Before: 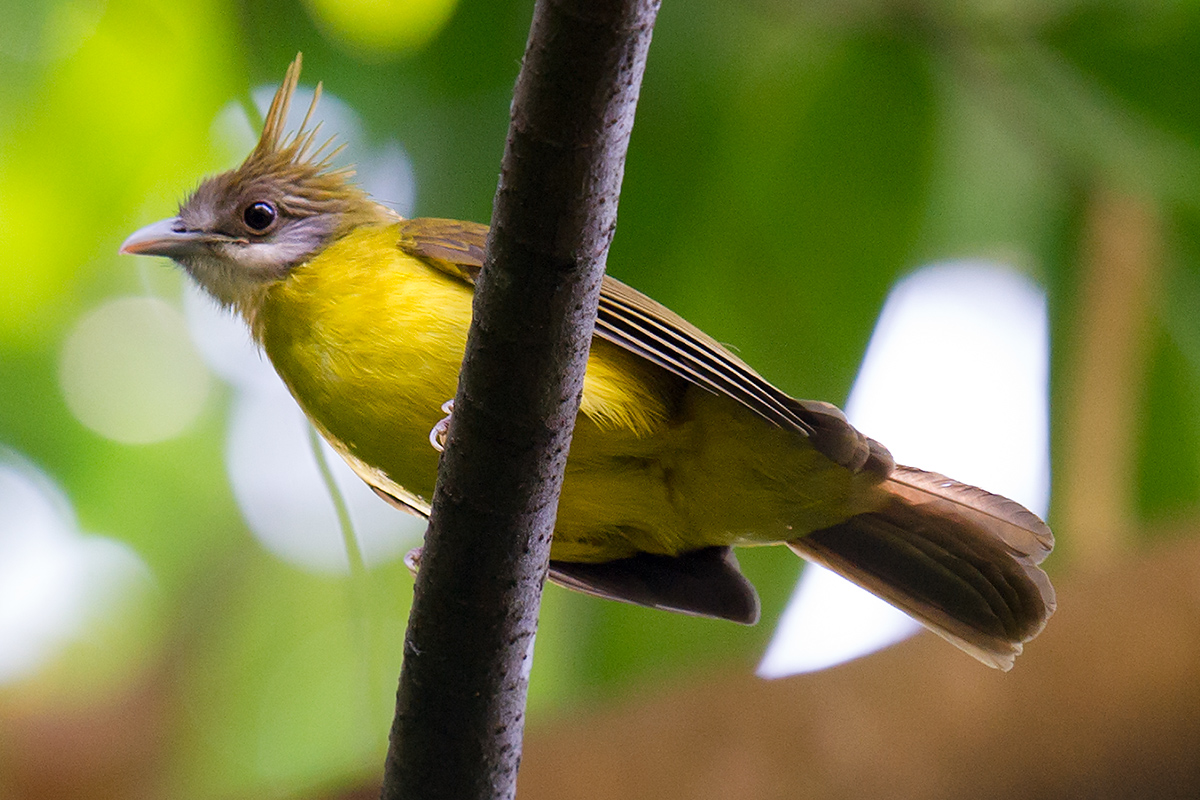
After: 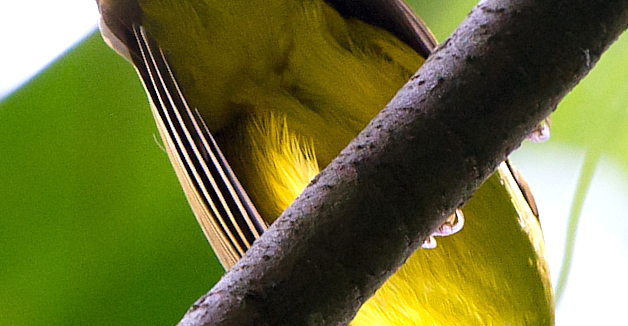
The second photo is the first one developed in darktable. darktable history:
exposure: black level correction 0, exposure 0.599 EV, compensate exposure bias true, compensate highlight preservation false
crop and rotate: angle 147.67°, left 9.217%, top 15.609%, right 4.442%, bottom 17.167%
